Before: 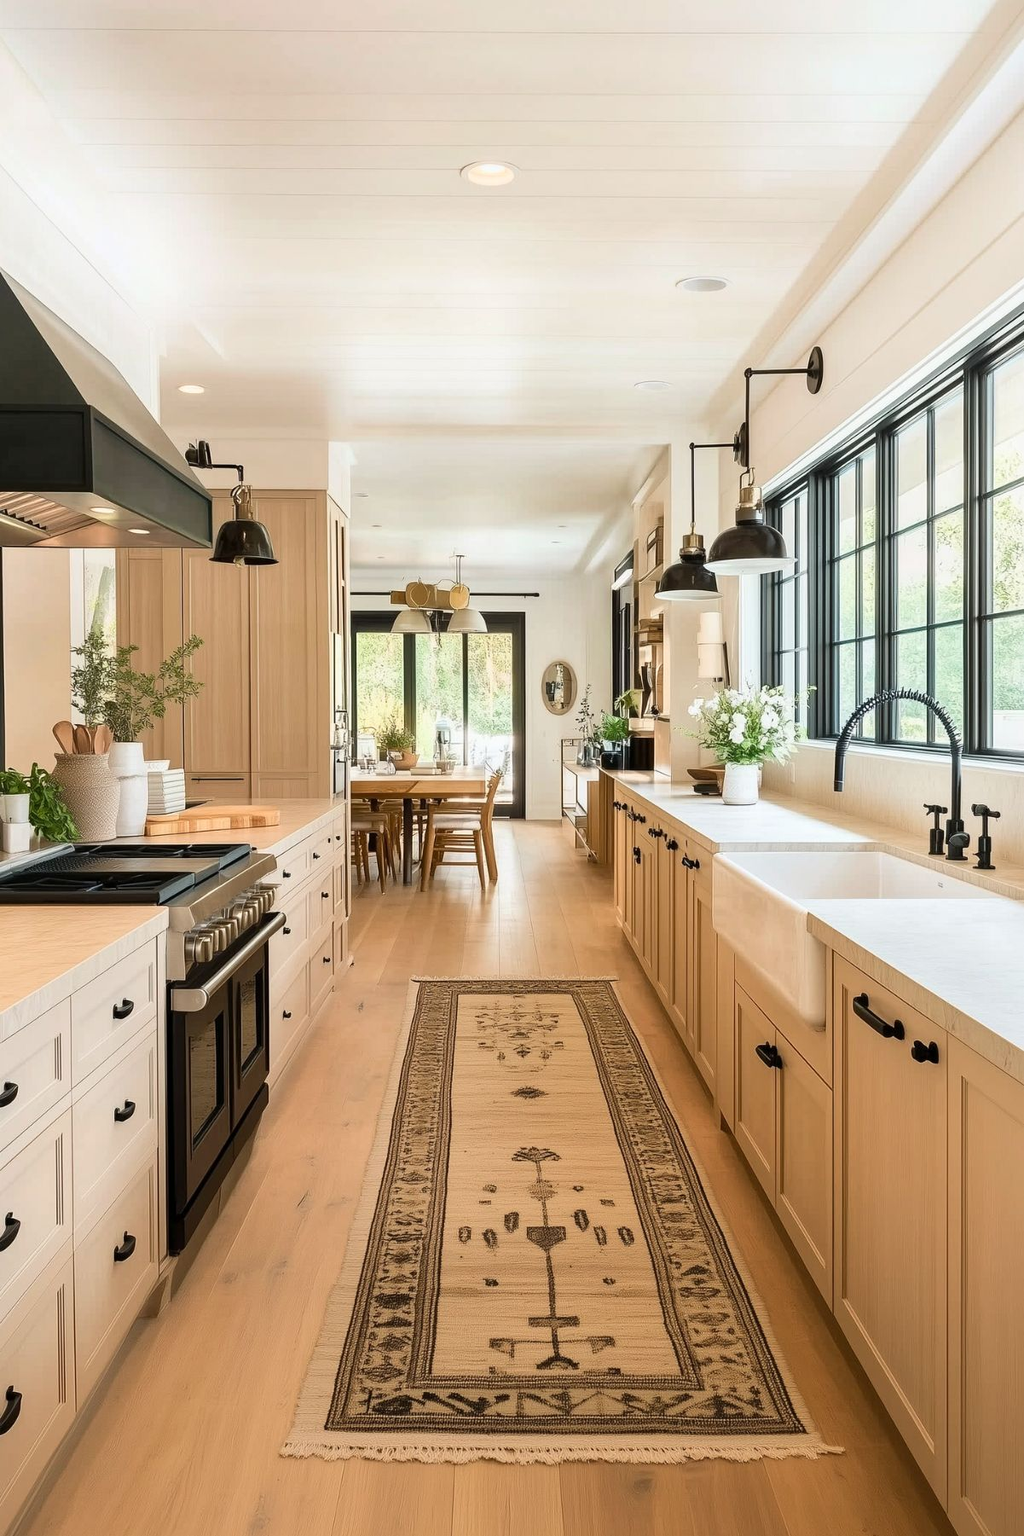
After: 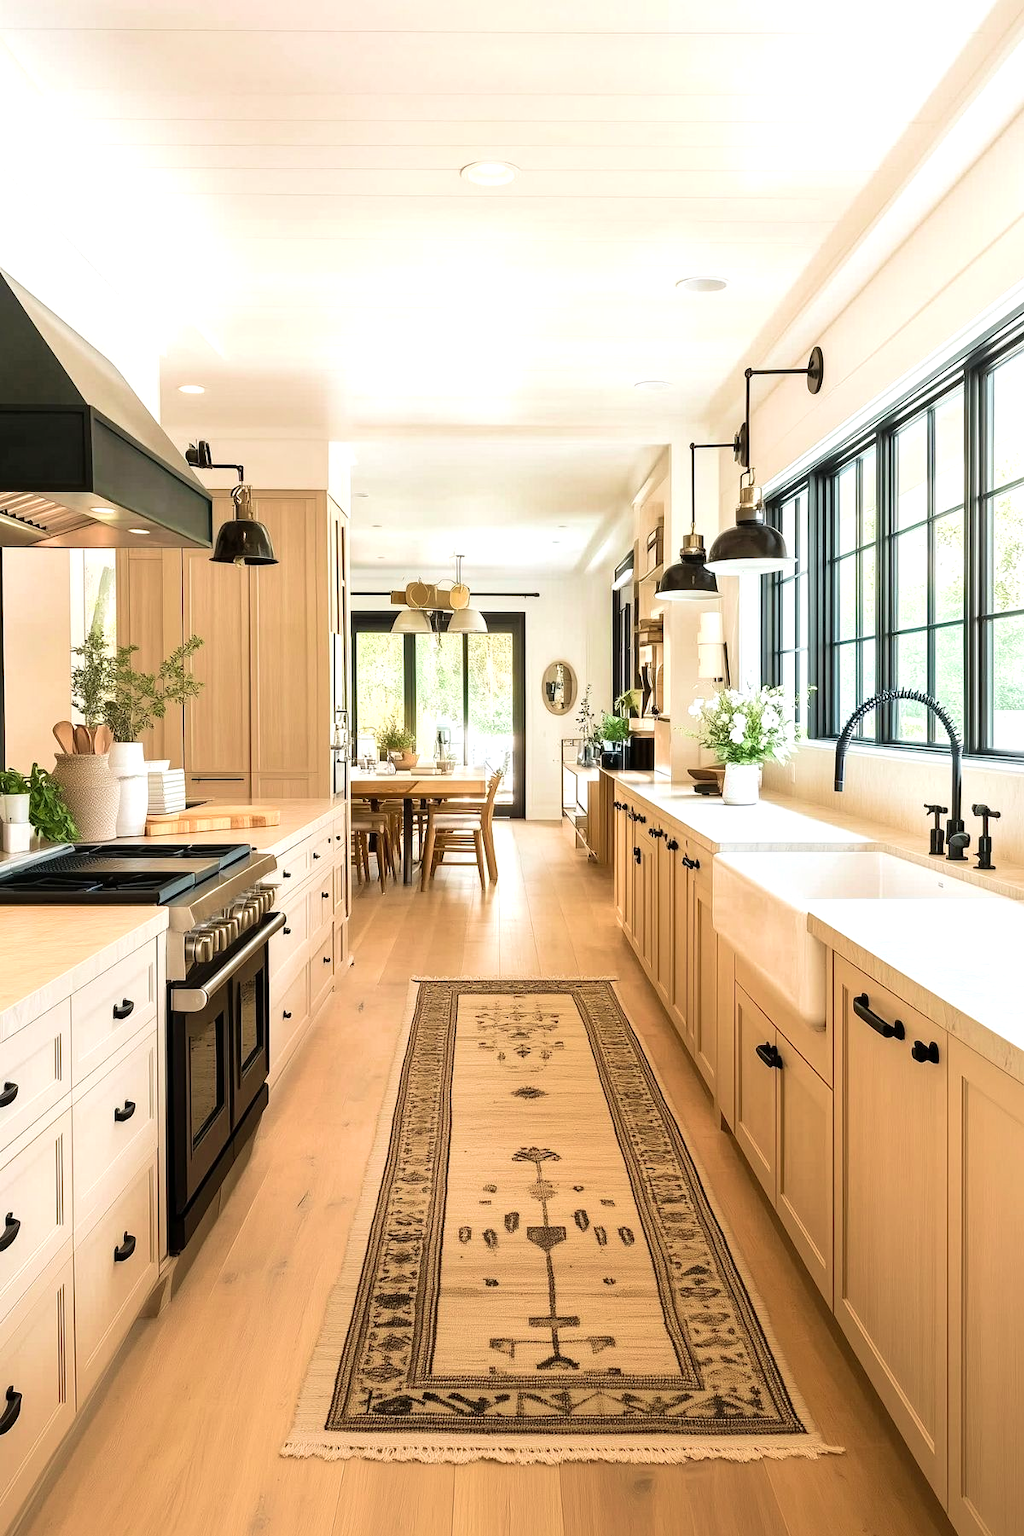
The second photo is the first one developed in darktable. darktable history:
tone equalizer: -8 EV -0.398 EV, -7 EV -0.356 EV, -6 EV -0.313 EV, -5 EV -0.194 EV, -3 EV 0.209 EV, -2 EV 0.318 EV, -1 EV 0.406 EV, +0 EV 0.411 EV
velvia: on, module defaults
